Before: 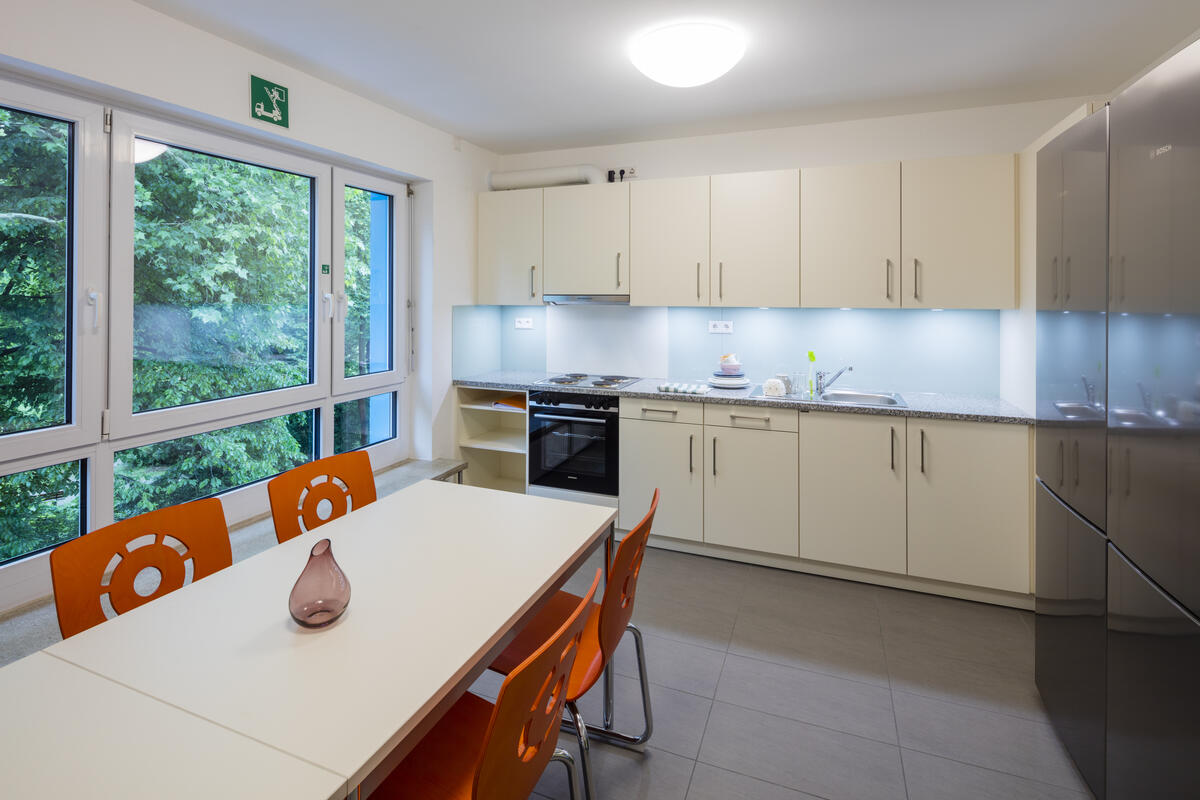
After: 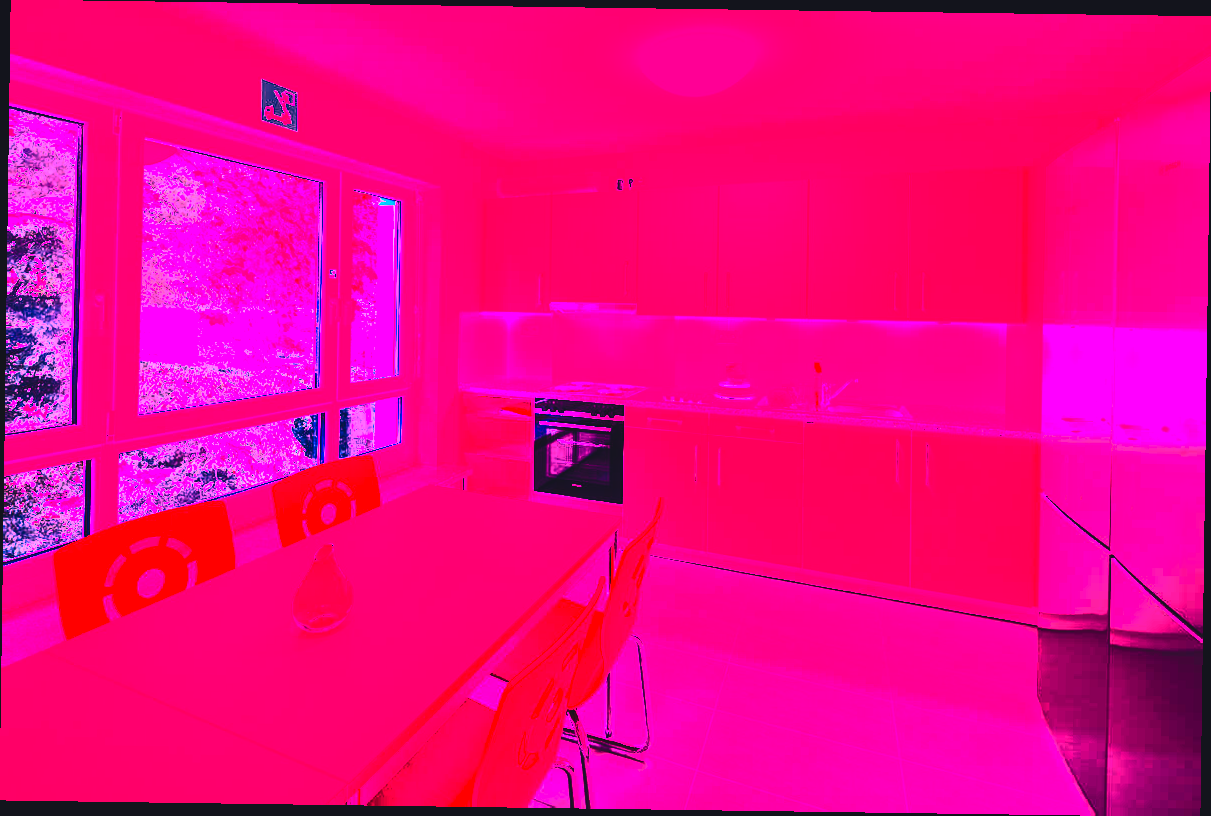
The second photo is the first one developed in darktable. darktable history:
white balance: red 4.26, blue 1.802
rgb curve: curves: ch0 [(0, 0.186) (0.314, 0.284) (0.576, 0.466) (0.805, 0.691) (0.936, 0.886)]; ch1 [(0, 0.186) (0.314, 0.284) (0.581, 0.534) (0.771, 0.746) (0.936, 0.958)]; ch2 [(0, 0.216) (0.275, 0.39) (1, 1)], mode RGB, independent channels, compensate middle gray true, preserve colors none
tone equalizer: -8 EV -0.75 EV, -7 EV -0.7 EV, -6 EV -0.6 EV, -5 EV -0.4 EV, -3 EV 0.4 EV, -2 EV 0.6 EV, -1 EV 0.7 EV, +0 EV 0.75 EV, edges refinement/feathering 500, mask exposure compensation -1.57 EV, preserve details no
contrast brightness saturation: contrast 0.32, brightness -0.08, saturation 0.17
color calibration: illuminant as shot in camera, x 0.378, y 0.381, temperature 4093.13 K, saturation algorithm version 1 (2020)
rotate and perspective: rotation 0.8°, automatic cropping off
